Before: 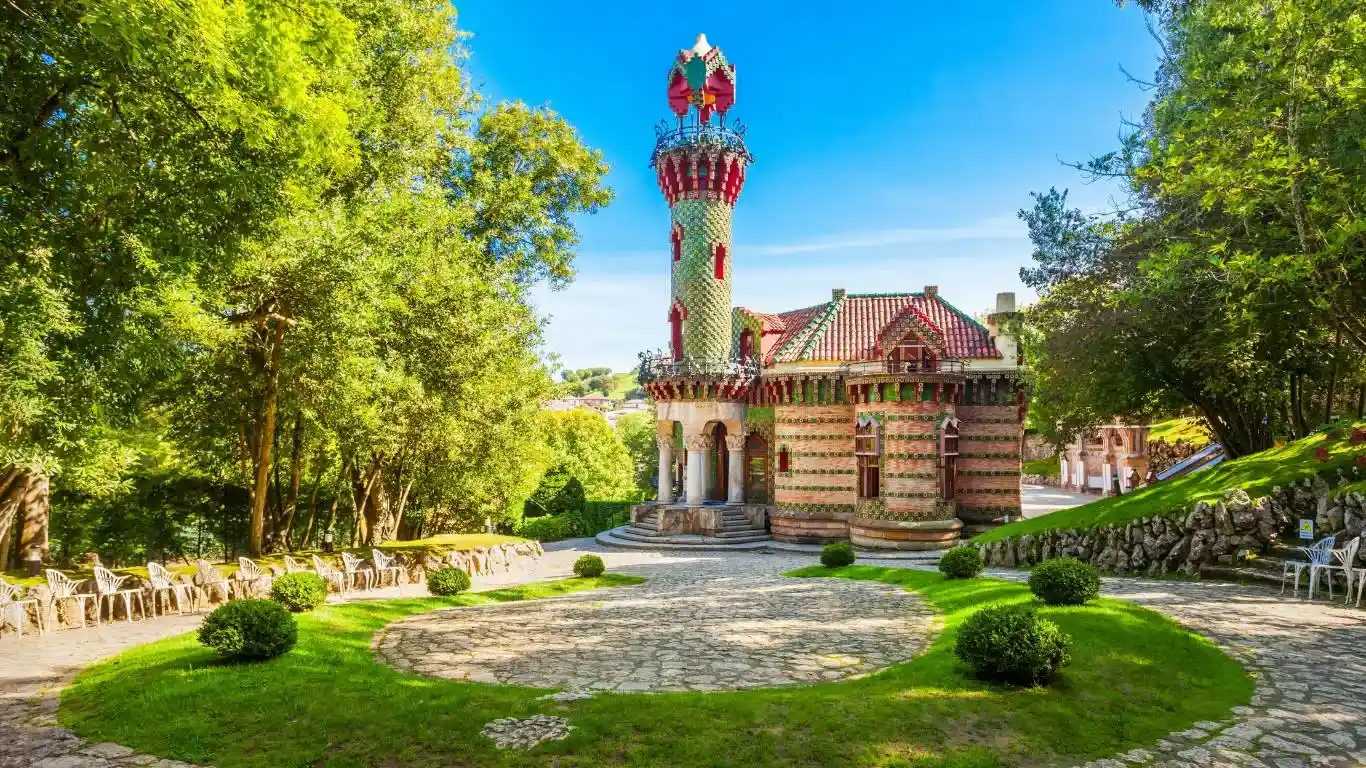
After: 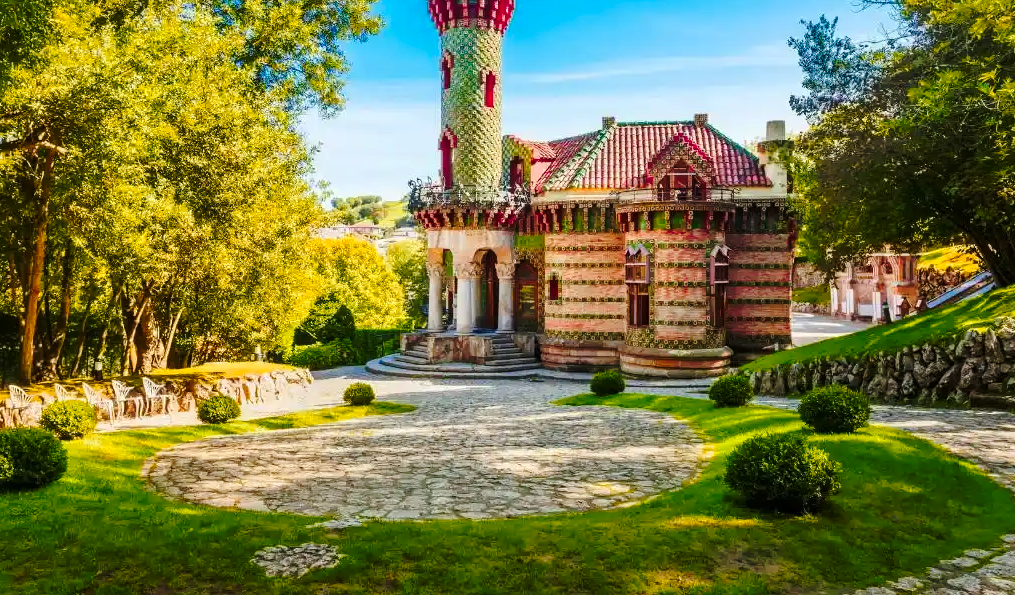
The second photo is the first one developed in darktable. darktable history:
base curve: curves: ch0 [(0, 0) (0.073, 0.04) (0.157, 0.139) (0.492, 0.492) (0.758, 0.758) (1, 1)], preserve colors none
levels: mode automatic, levels [0.026, 0.507, 0.987]
crop: left 16.879%, top 22.505%, right 8.813%
color zones: curves: ch1 [(0.235, 0.558) (0.75, 0.5)]; ch2 [(0.25, 0.462) (0.749, 0.457)]
